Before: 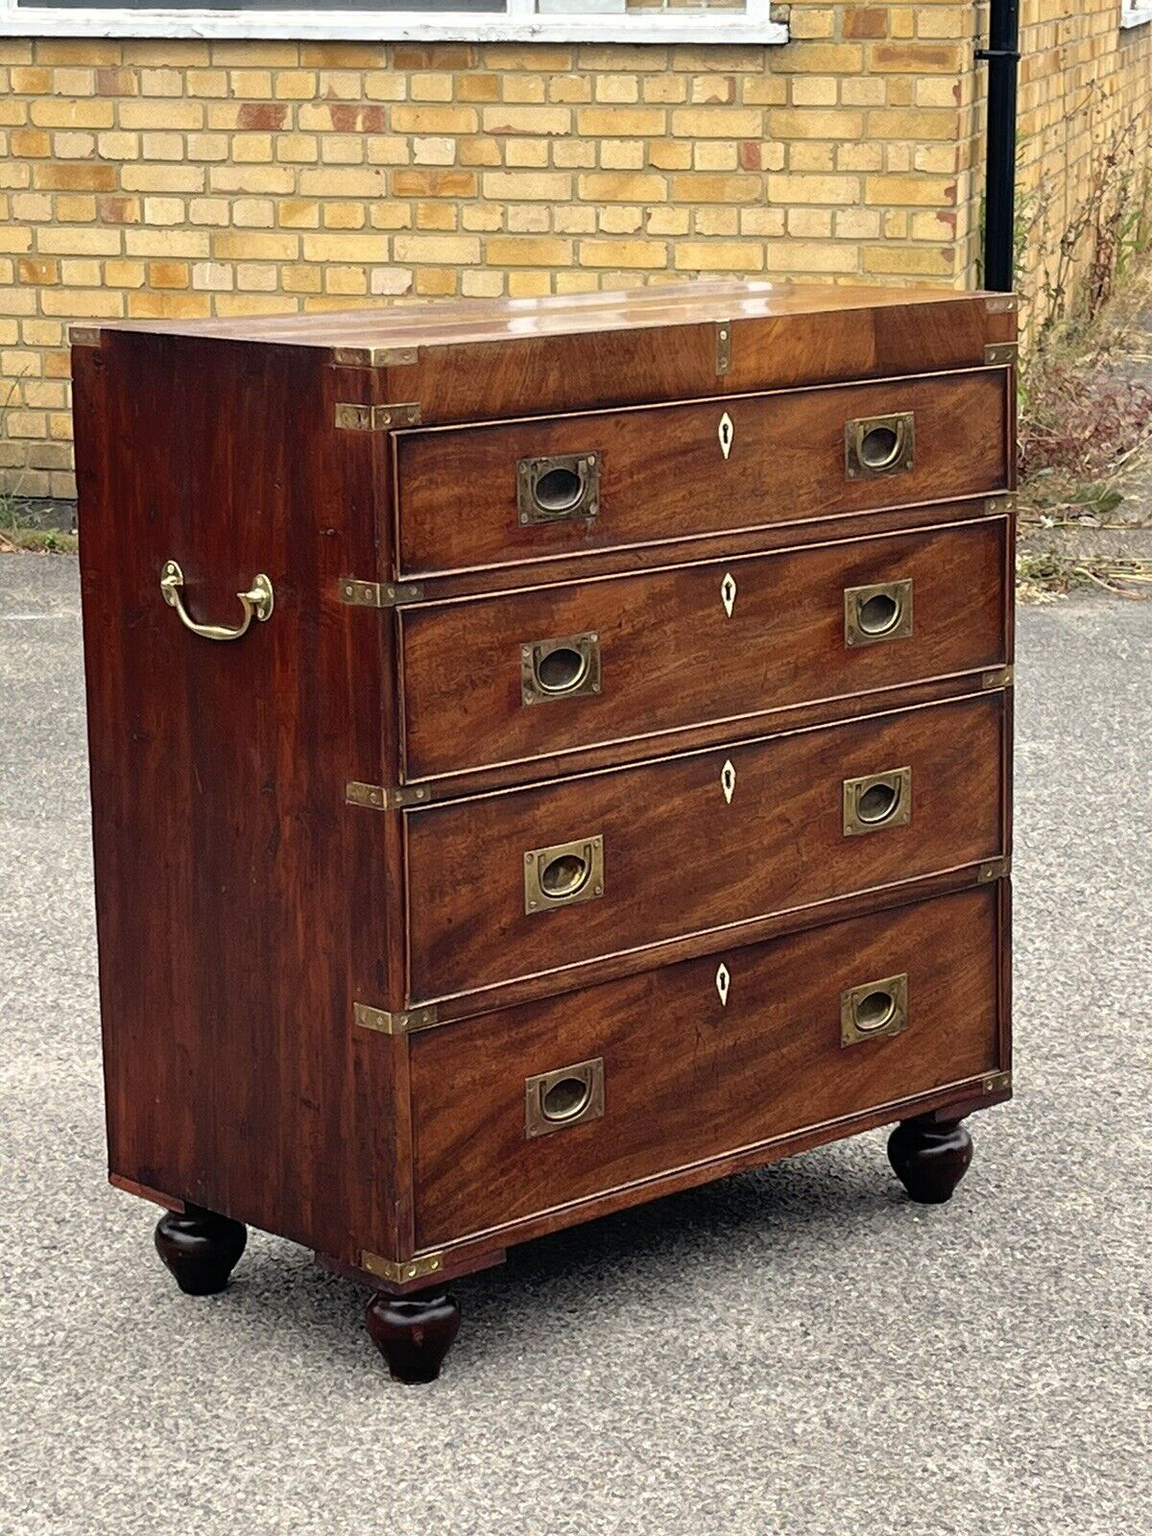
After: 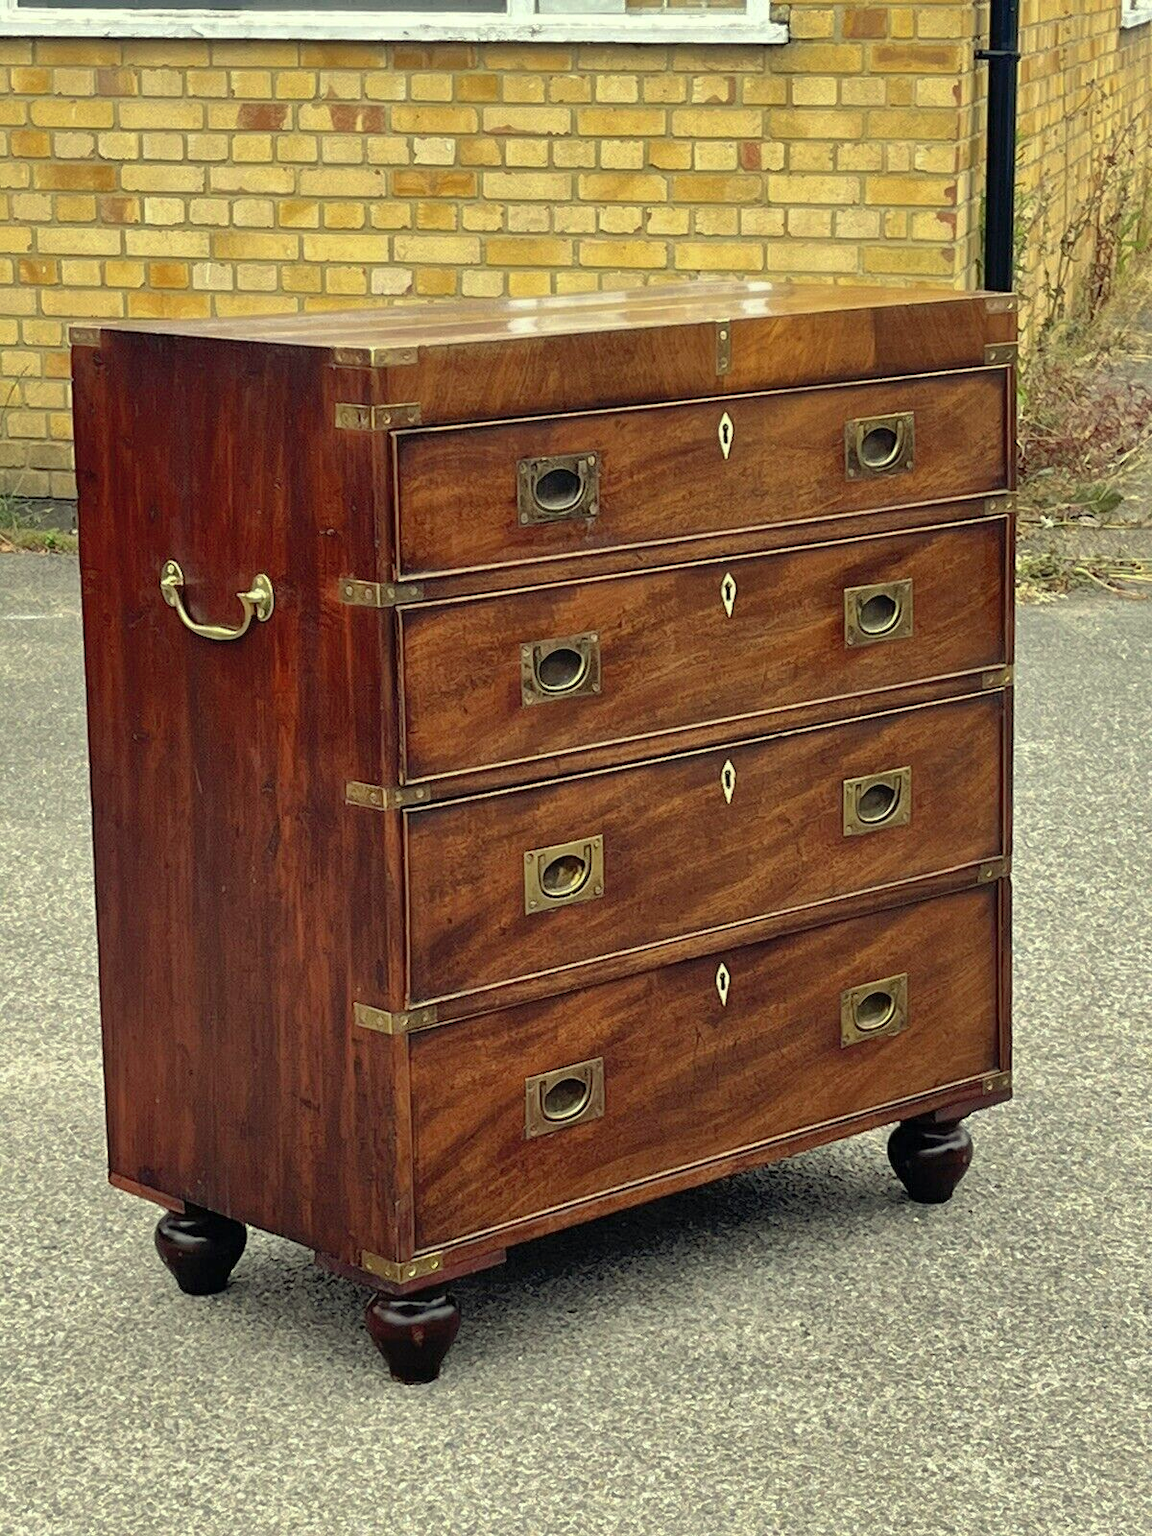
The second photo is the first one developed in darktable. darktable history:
color correction: highlights a* -5.94, highlights b* 11.19
white balance: red 1, blue 1
shadows and highlights: on, module defaults
